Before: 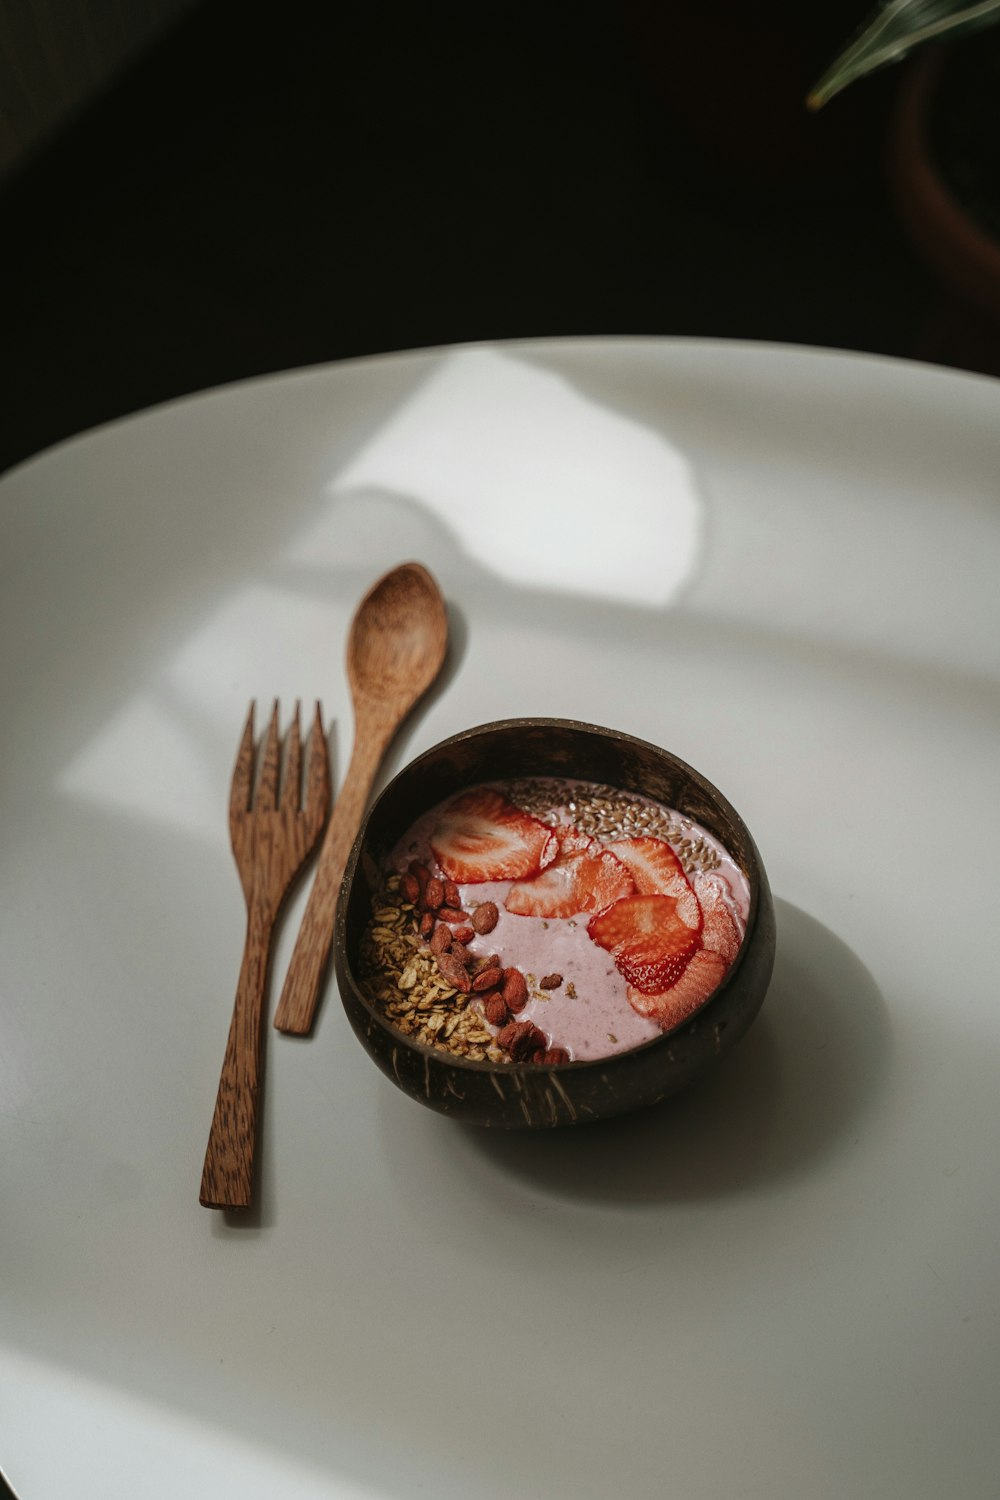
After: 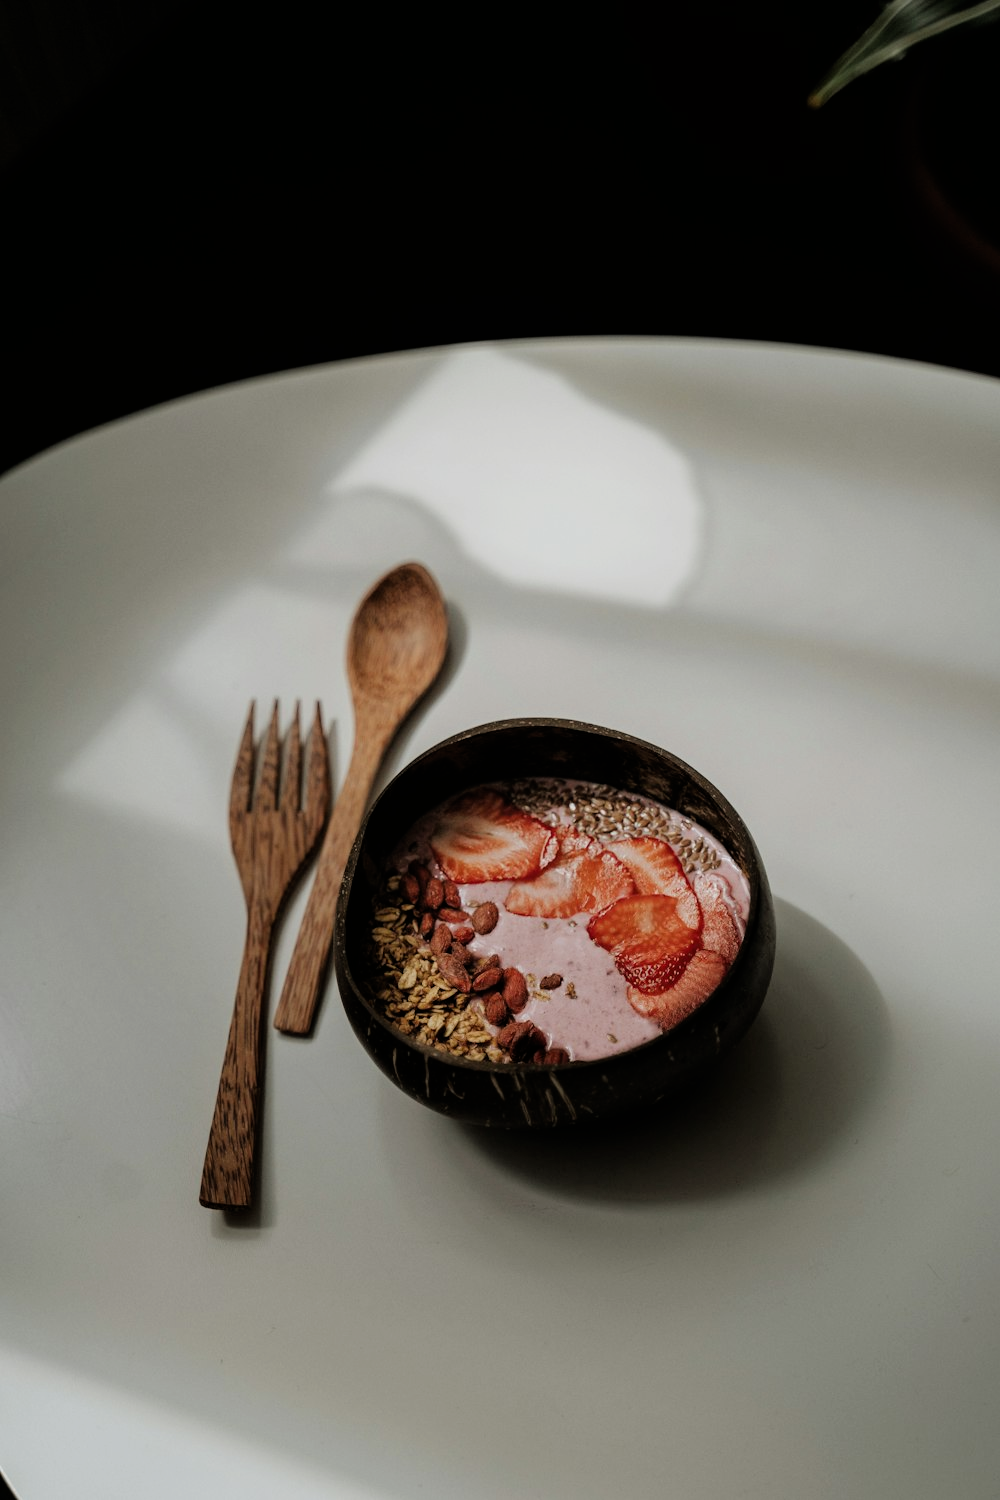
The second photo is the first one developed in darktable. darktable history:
filmic rgb: black relative exposure -7.97 EV, white relative exposure 4.01 EV, threshold 2.94 EV, hardness 4.15, latitude 49.59%, contrast 1.101, iterations of high-quality reconstruction 0, enable highlight reconstruction true
